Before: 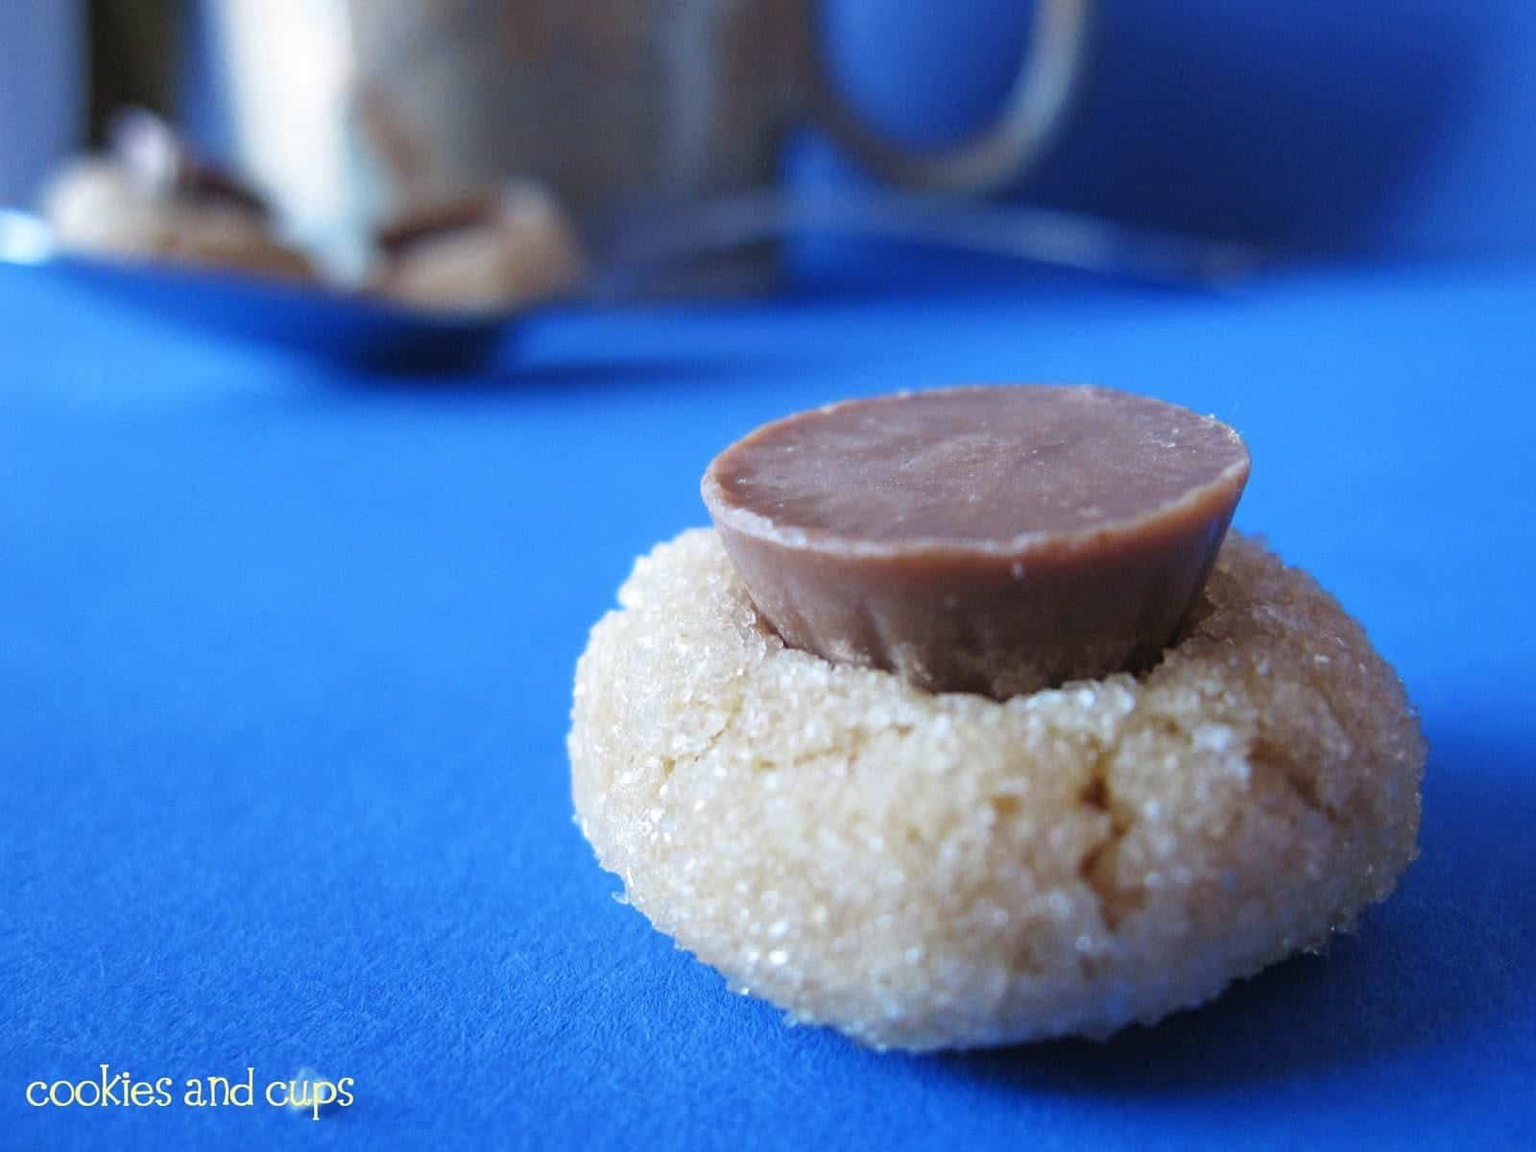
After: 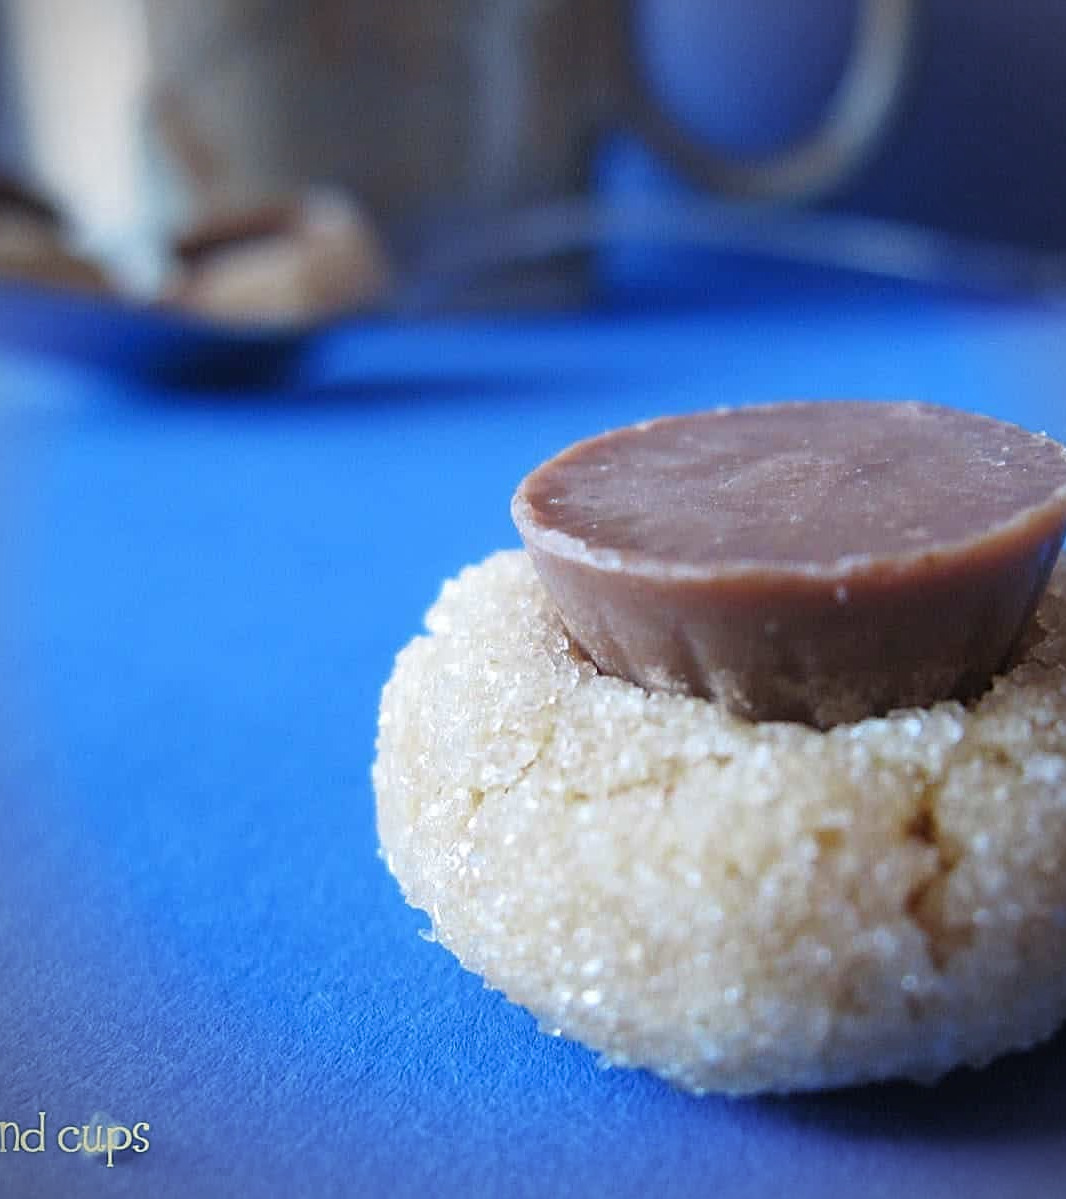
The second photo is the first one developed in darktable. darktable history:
sharpen: on, module defaults
crop and rotate: left 13.733%, right 19.58%
vignetting: on, module defaults
